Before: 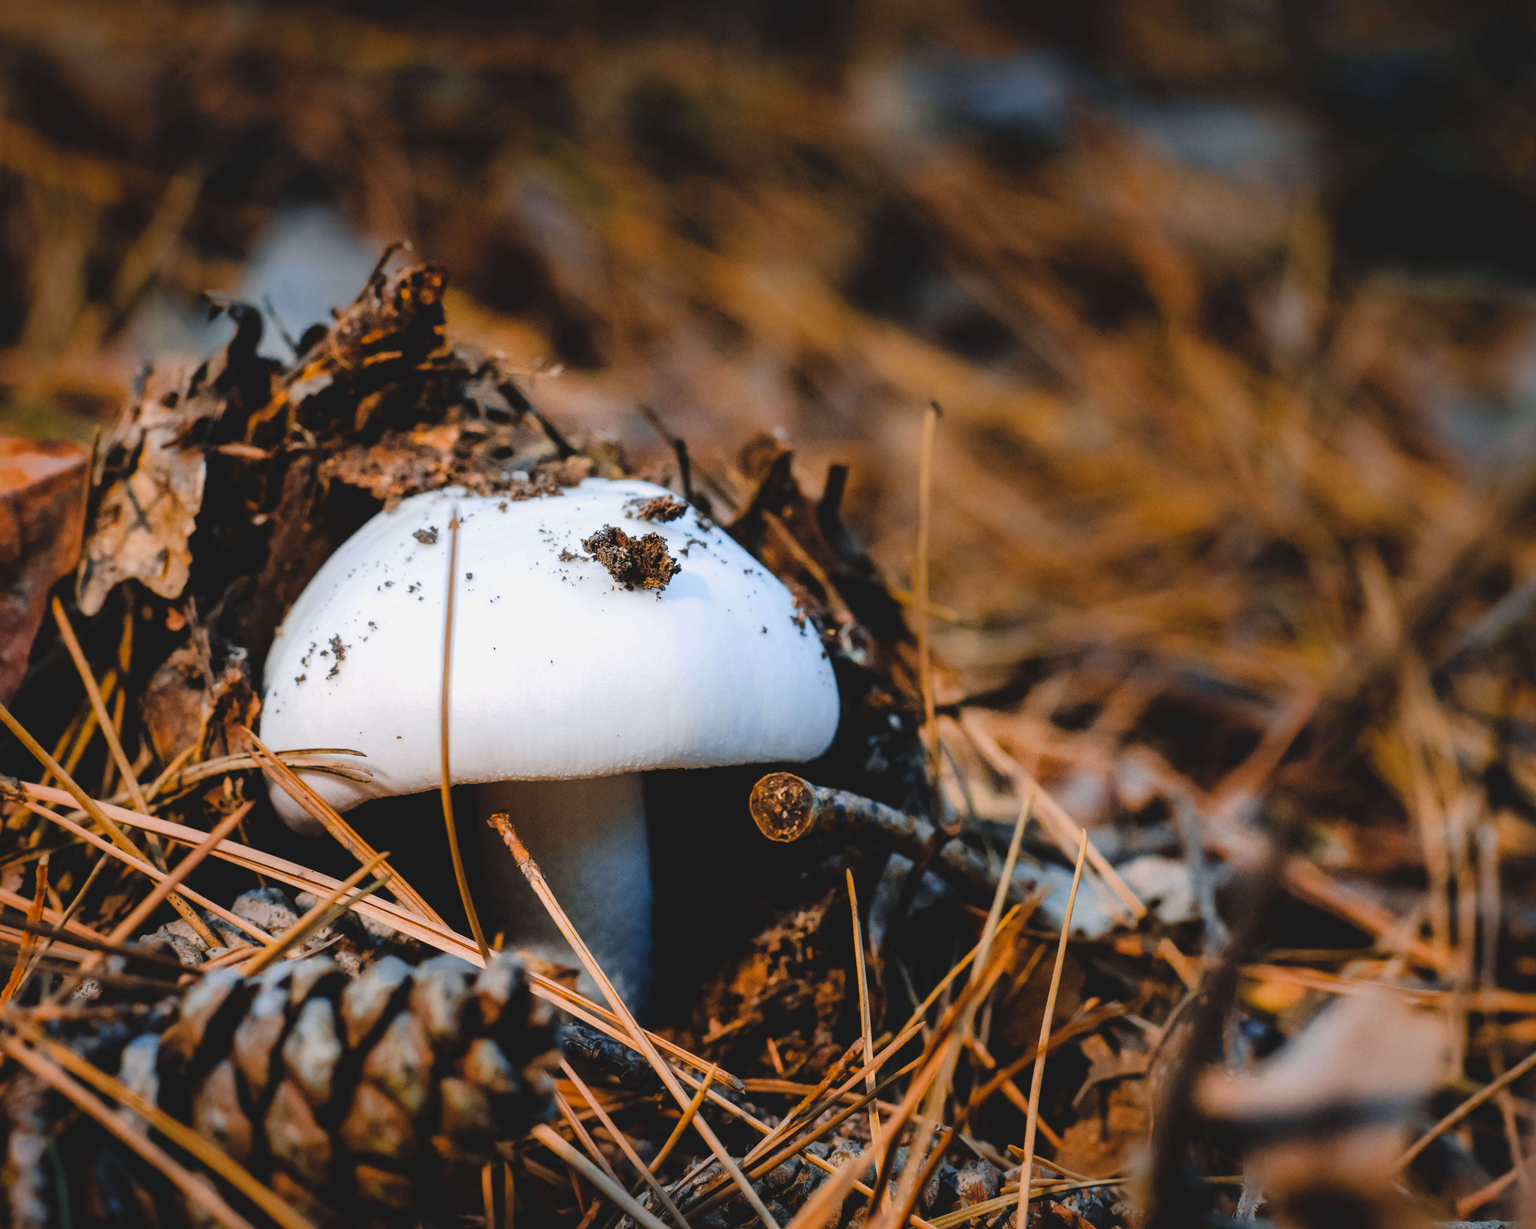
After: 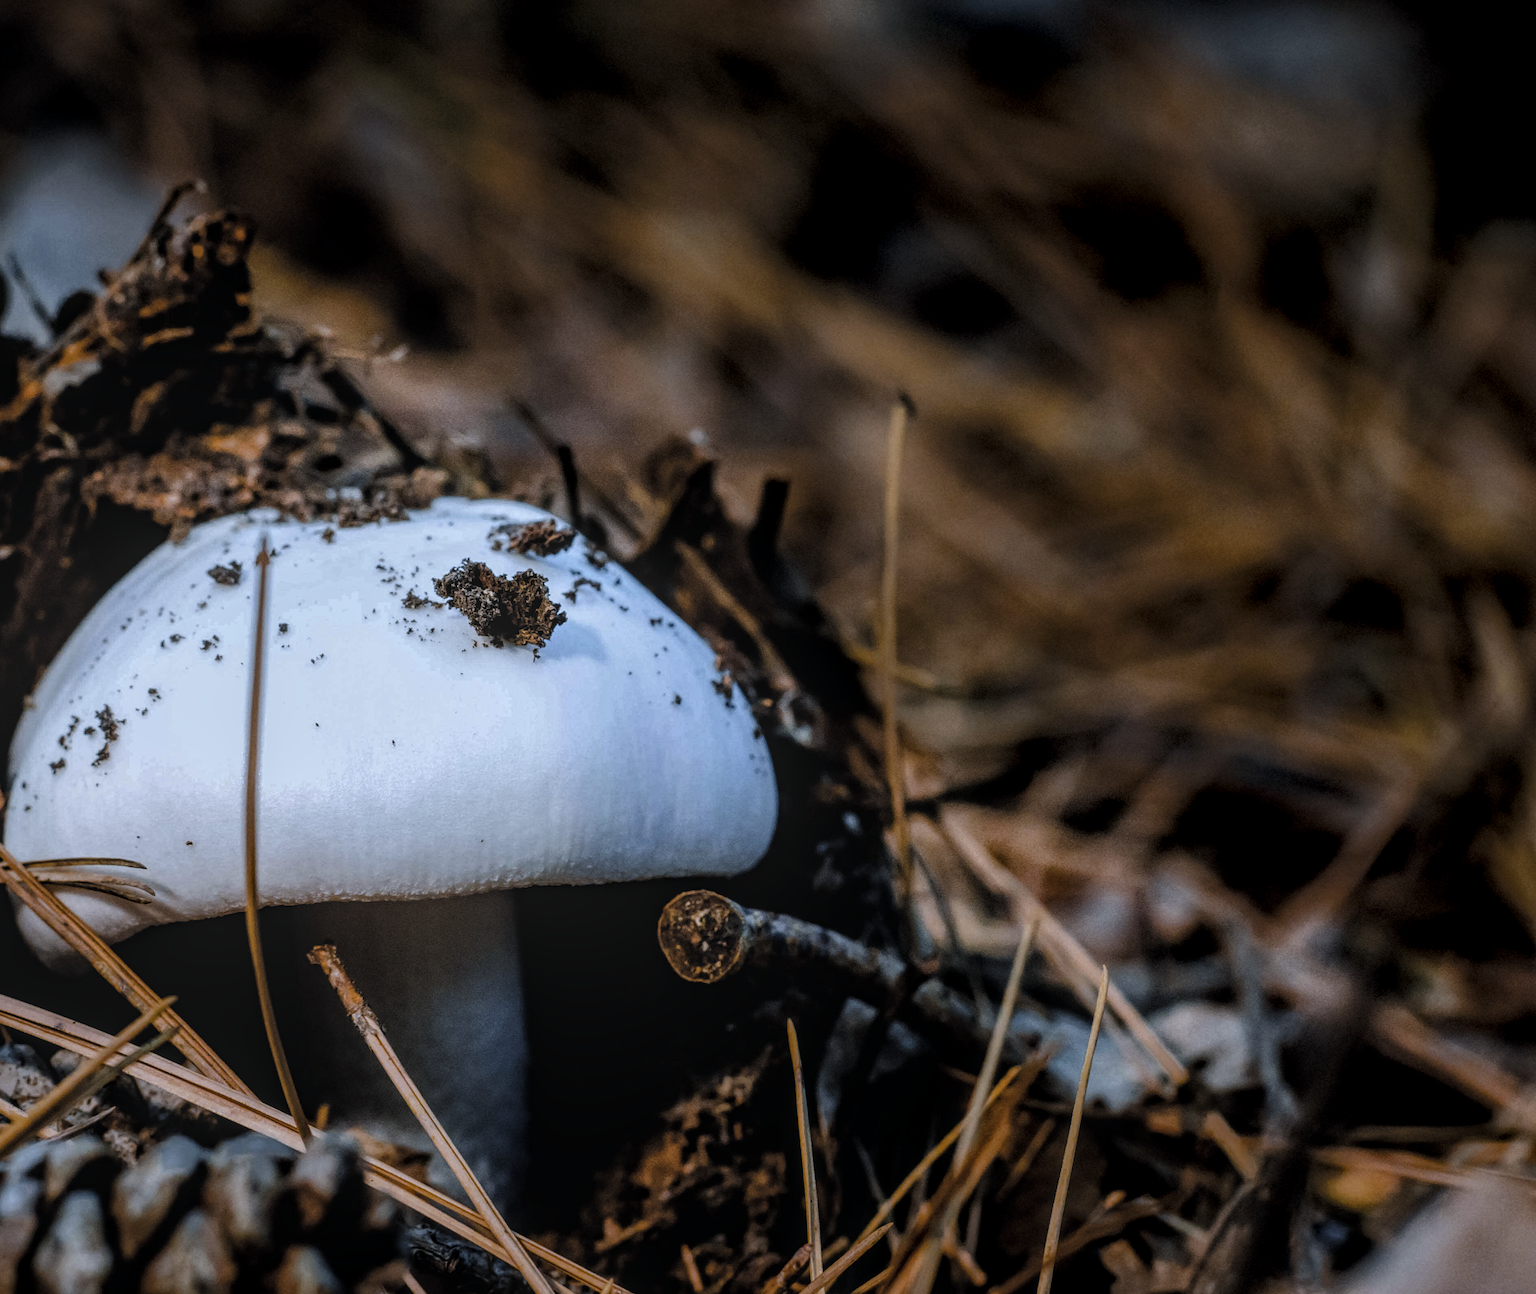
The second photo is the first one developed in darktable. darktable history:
levels: levels [0, 0.618, 1]
crop: left 16.768%, top 8.653%, right 8.362%, bottom 12.485%
local contrast: highlights 74%, shadows 55%, detail 176%, midtone range 0.207
white balance: red 0.924, blue 1.095
